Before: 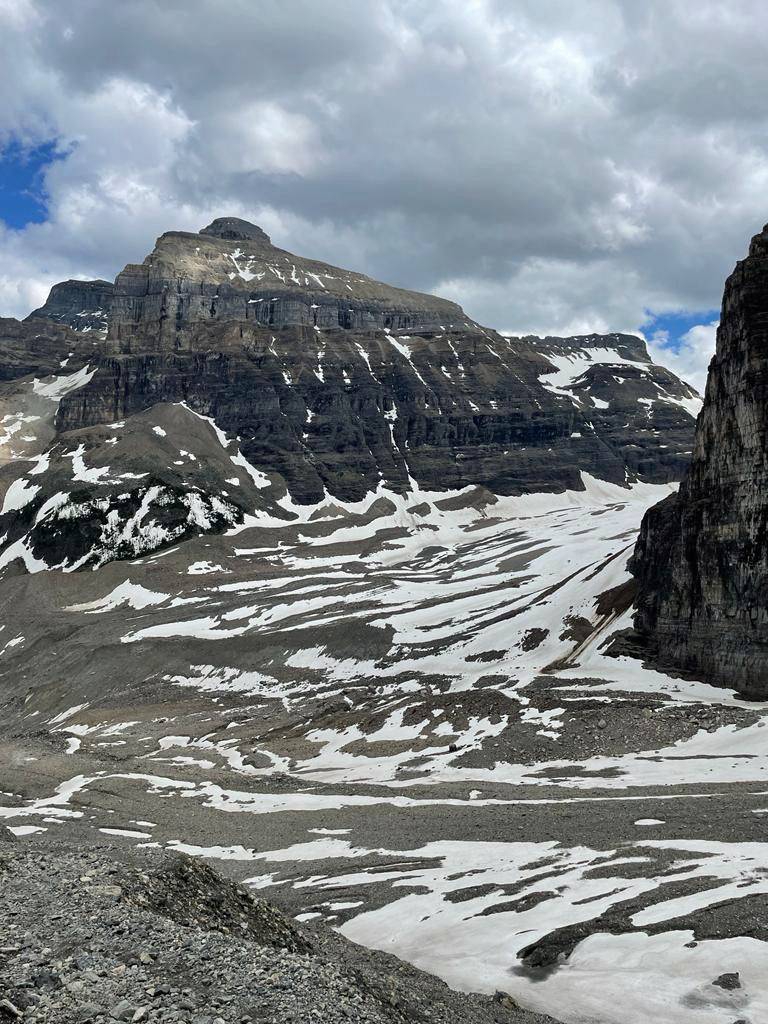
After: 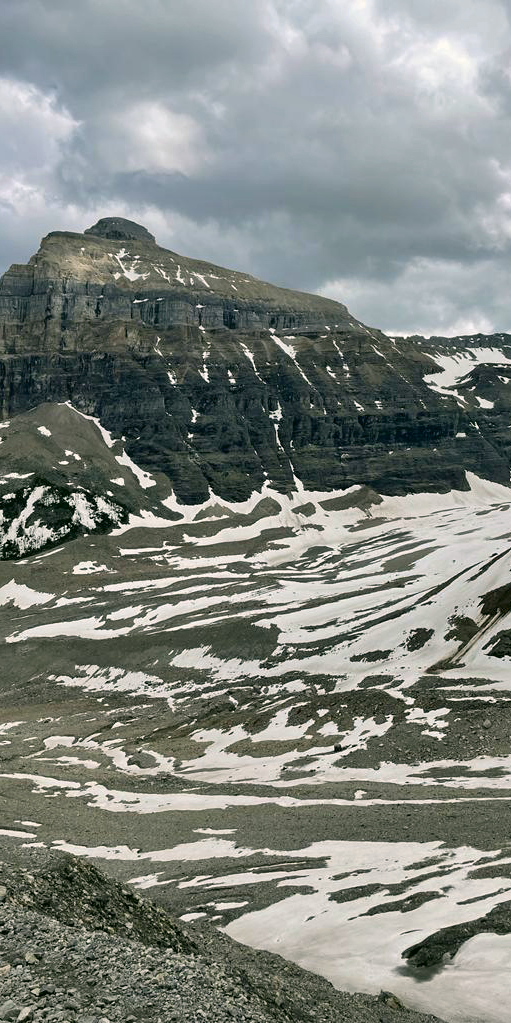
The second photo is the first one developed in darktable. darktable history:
shadows and highlights: shadows 37.27, highlights -28.18, soften with gaussian
crop and rotate: left 15.055%, right 18.278%
color correction: highlights a* 4.02, highlights b* 4.98, shadows a* -7.55, shadows b* 4.98
